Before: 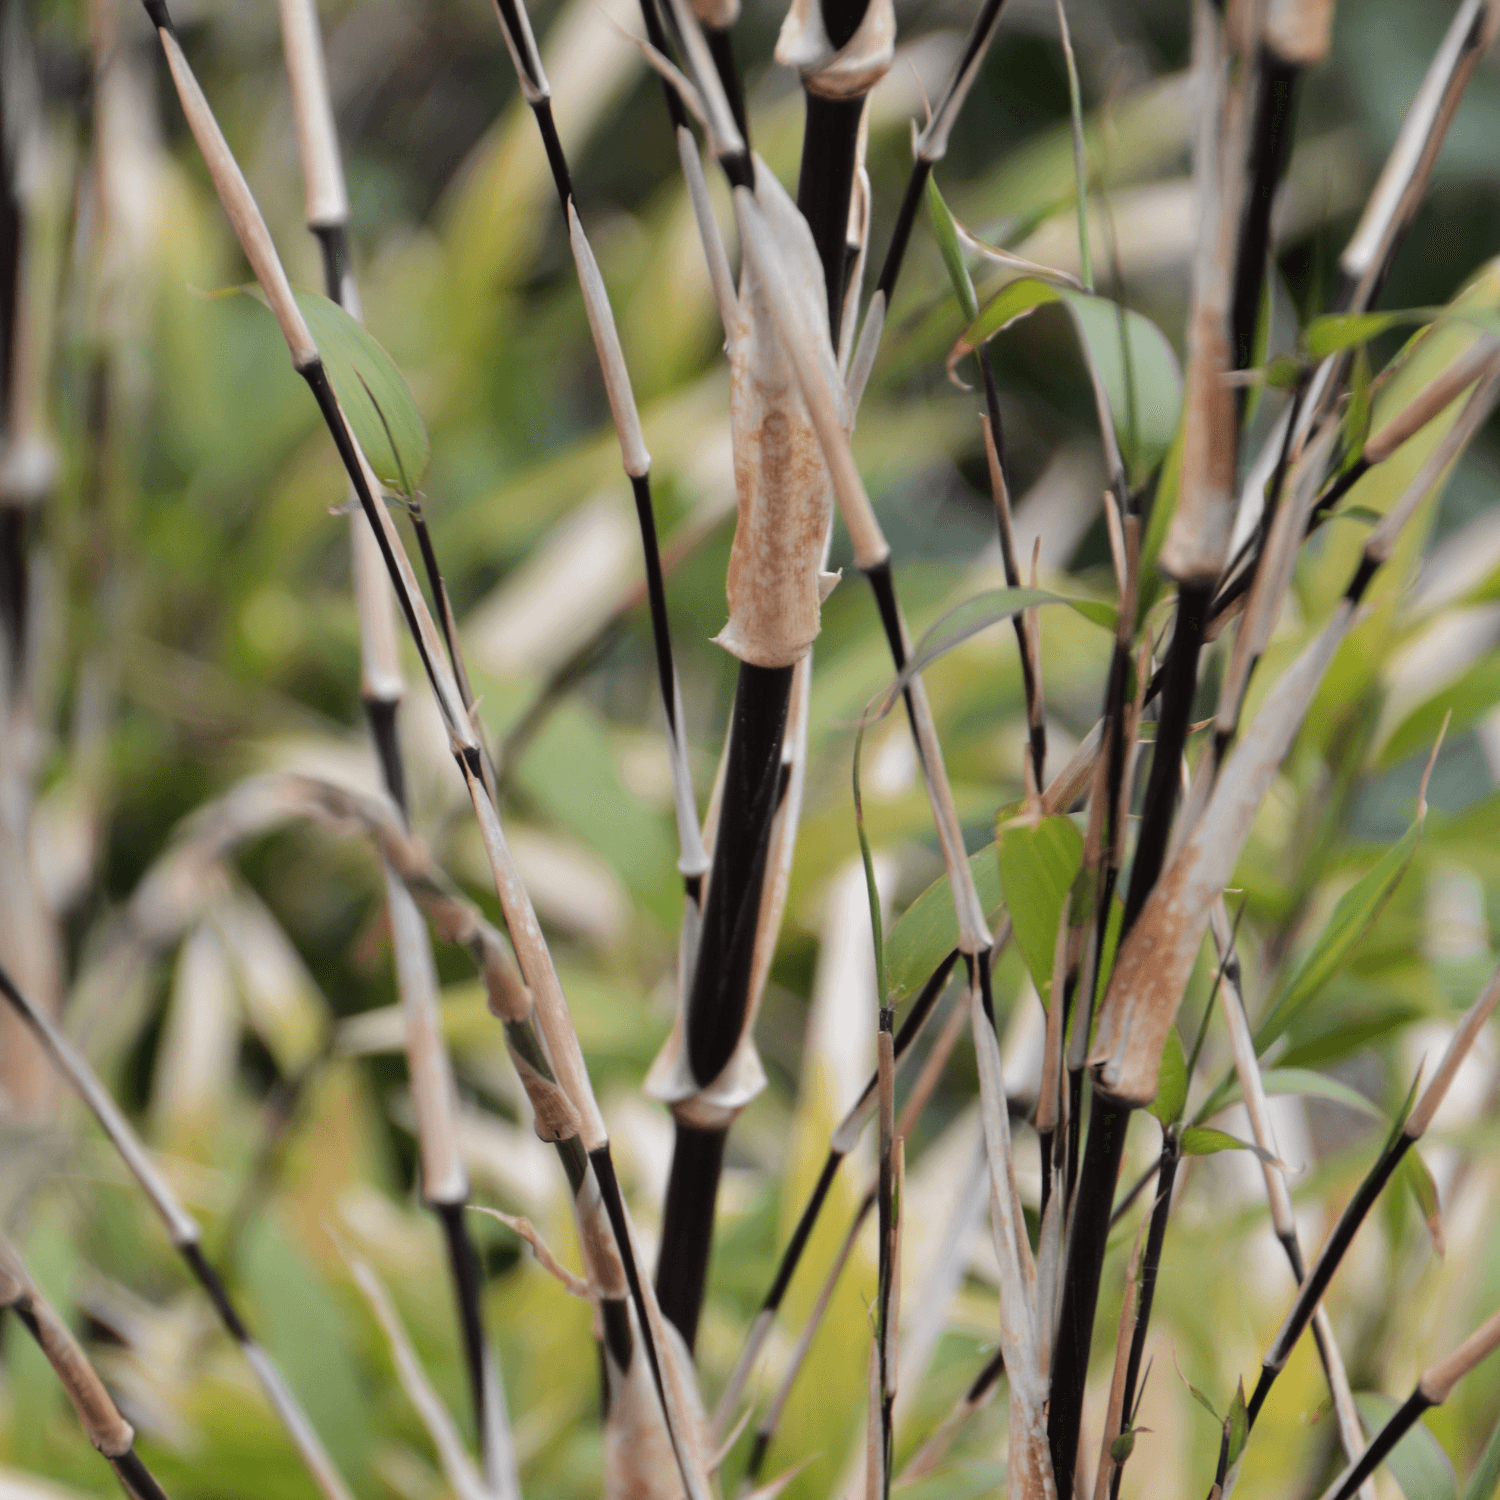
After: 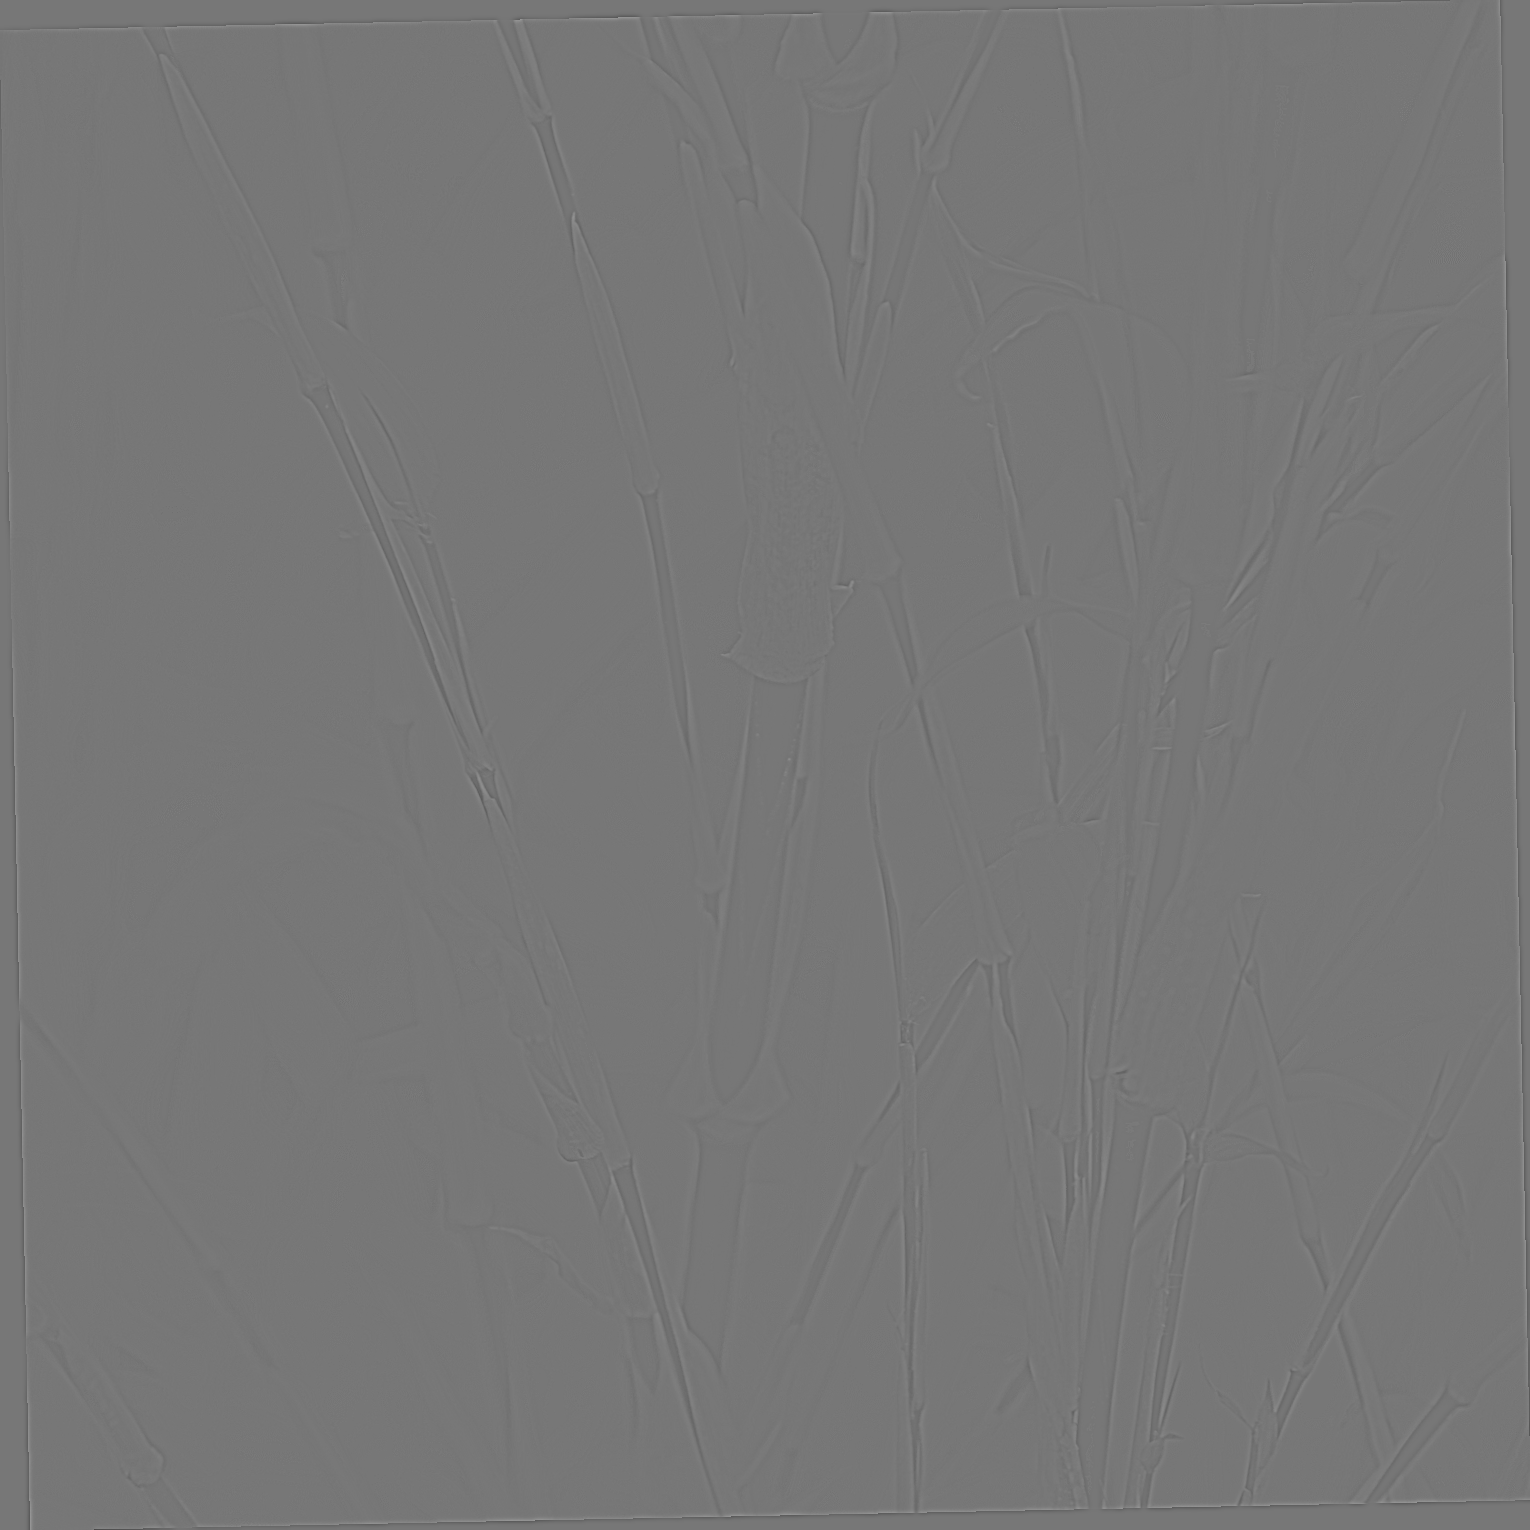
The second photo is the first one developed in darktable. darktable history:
highpass: sharpness 5.84%, contrast boost 8.44%
rotate and perspective: rotation -1.17°, automatic cropping off
